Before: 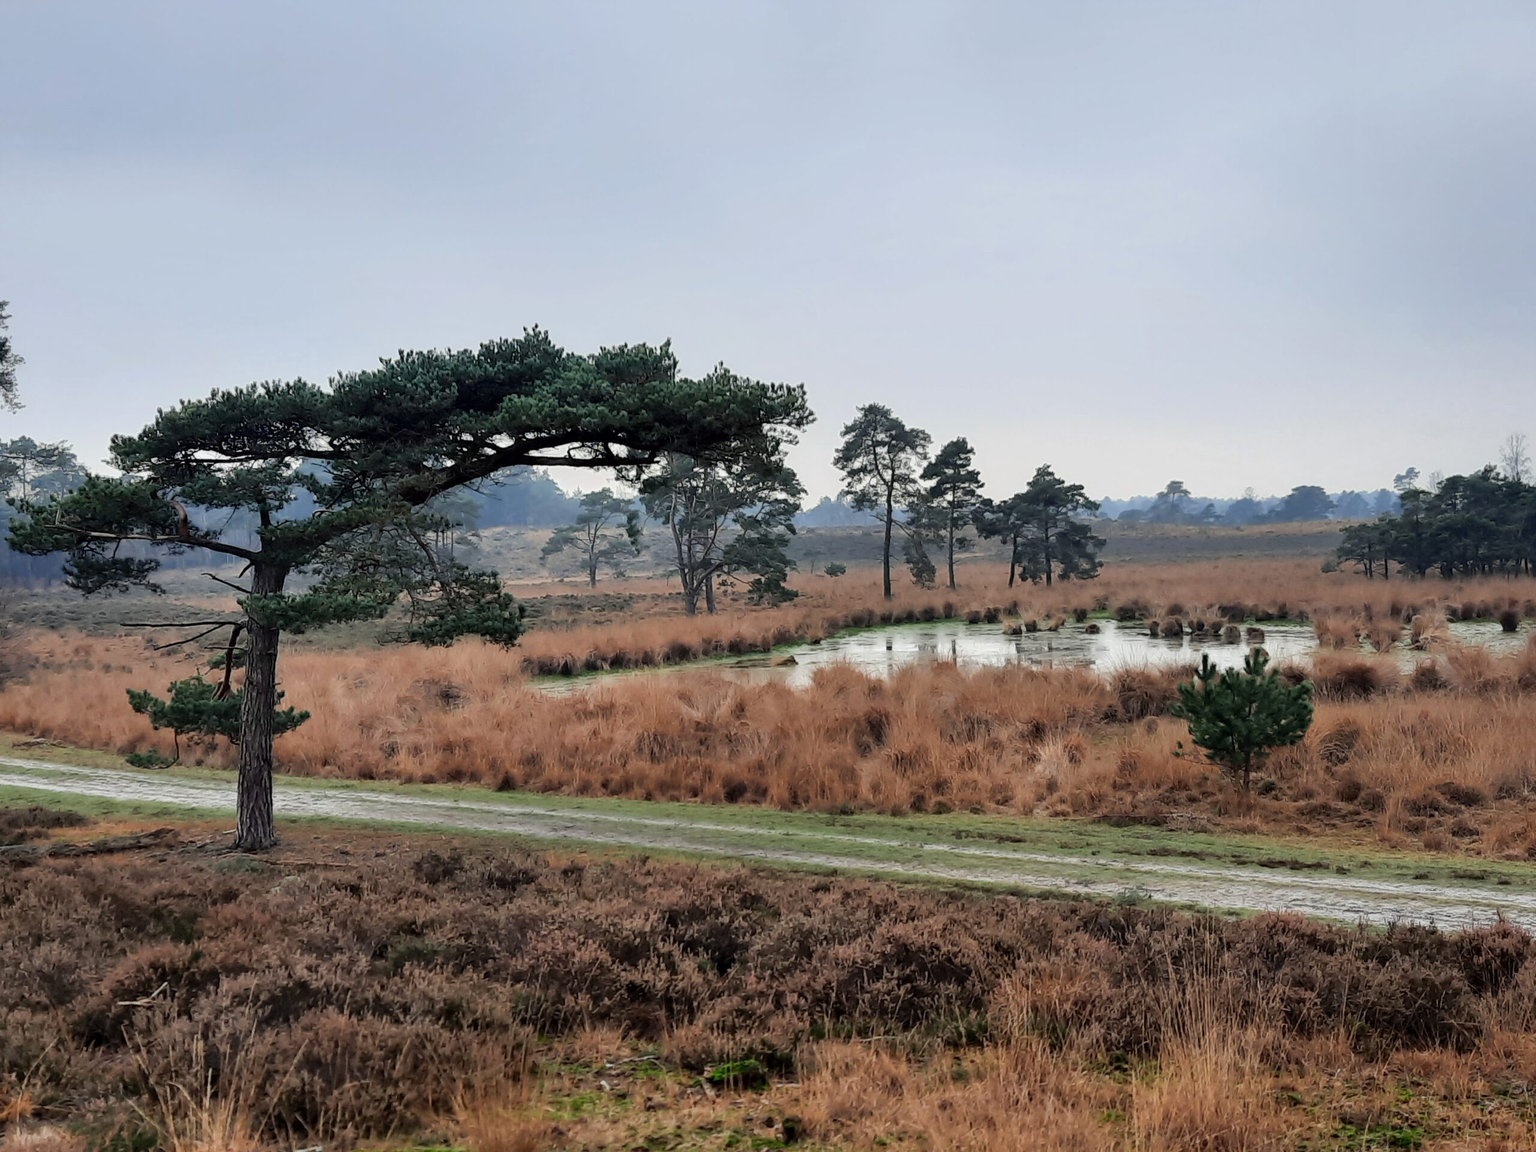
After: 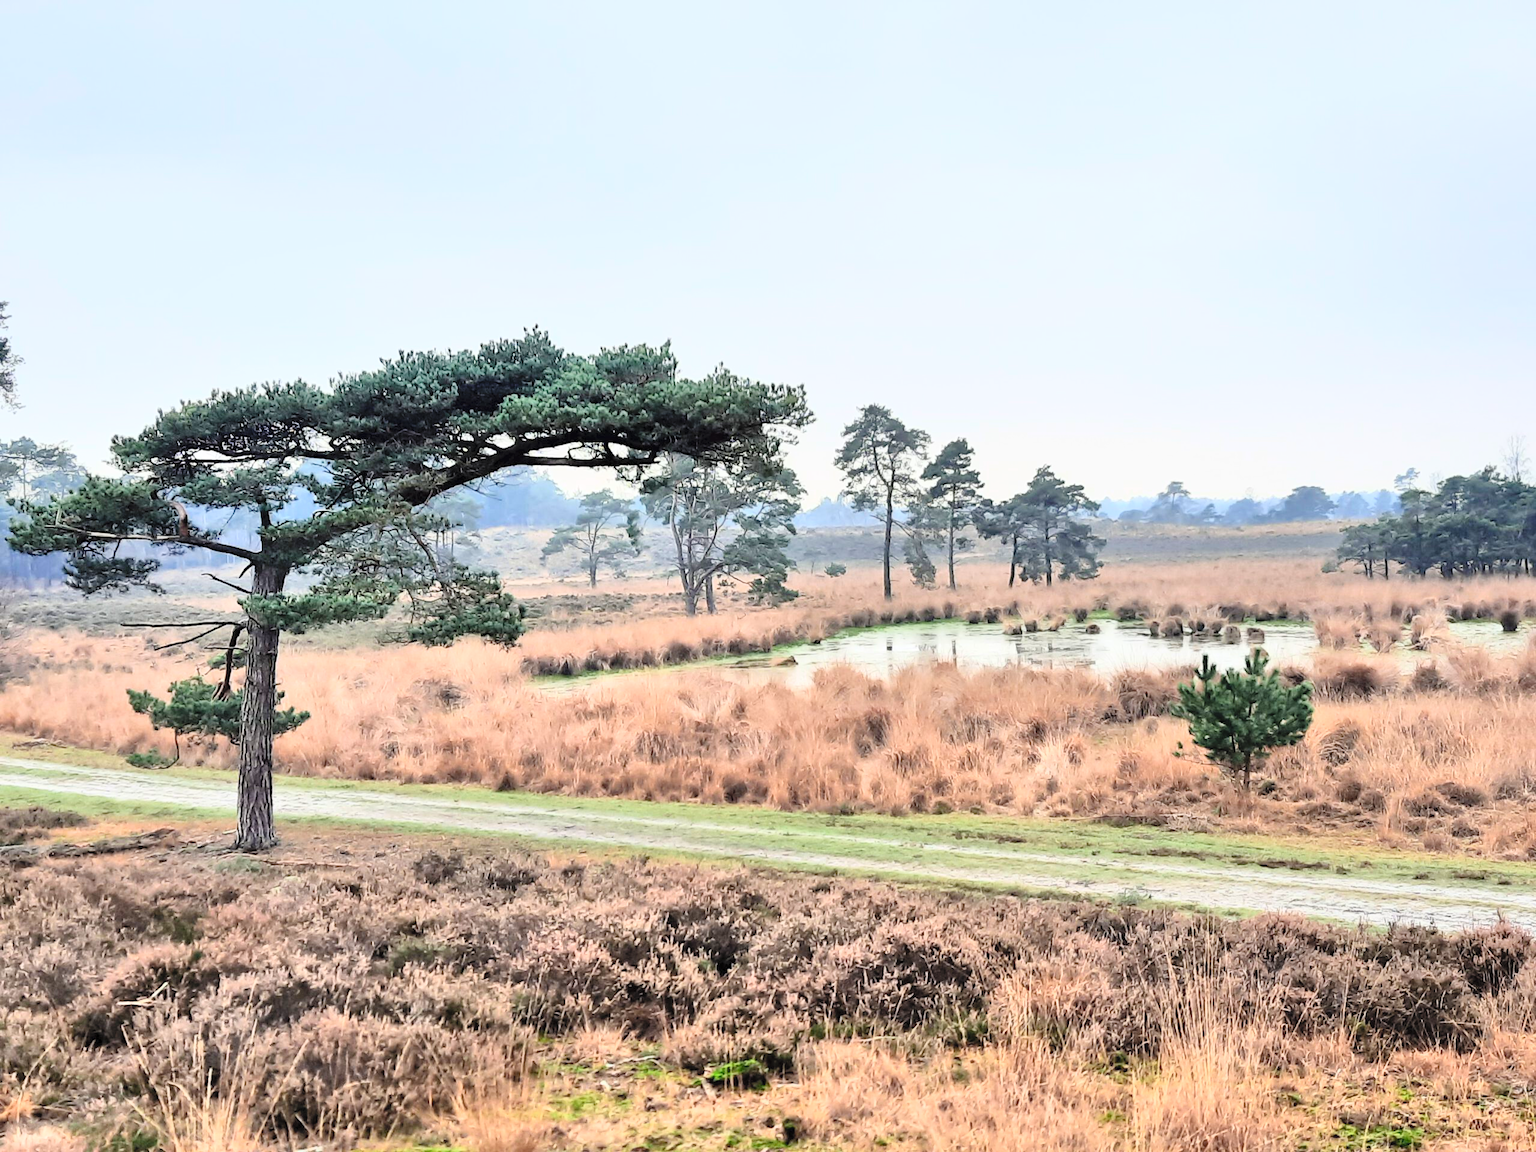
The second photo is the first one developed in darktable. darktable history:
tone equalizer: -7 EV 0.147 EV, -6 EV 0.639 EV, -5 EV 1.12 EV, -4 EV 1.34 EV, -3 EV 1.12 EV, -2 EV 0.6 EV, -1 EV 0.148 EV
color zones: curves: ch0 [(0, 0.497) (0.096, 0.361) (0.221, 0.538) (0.429, 0.5) (0.571, 0.5) (0.714, 0.5) (0.857, 0.5) (1, 0.497)]; ch1 [(0, 0.5) (0.143, 0.5) (0.257, -0.002) (0.429, 0.04) (0.571, -0.001) (0.714, -0.015) (0.857, 0.024) (1, 0.5)], mix -124.11%
contrast brightness saturation: contrast 0.392, brightness 0.54
